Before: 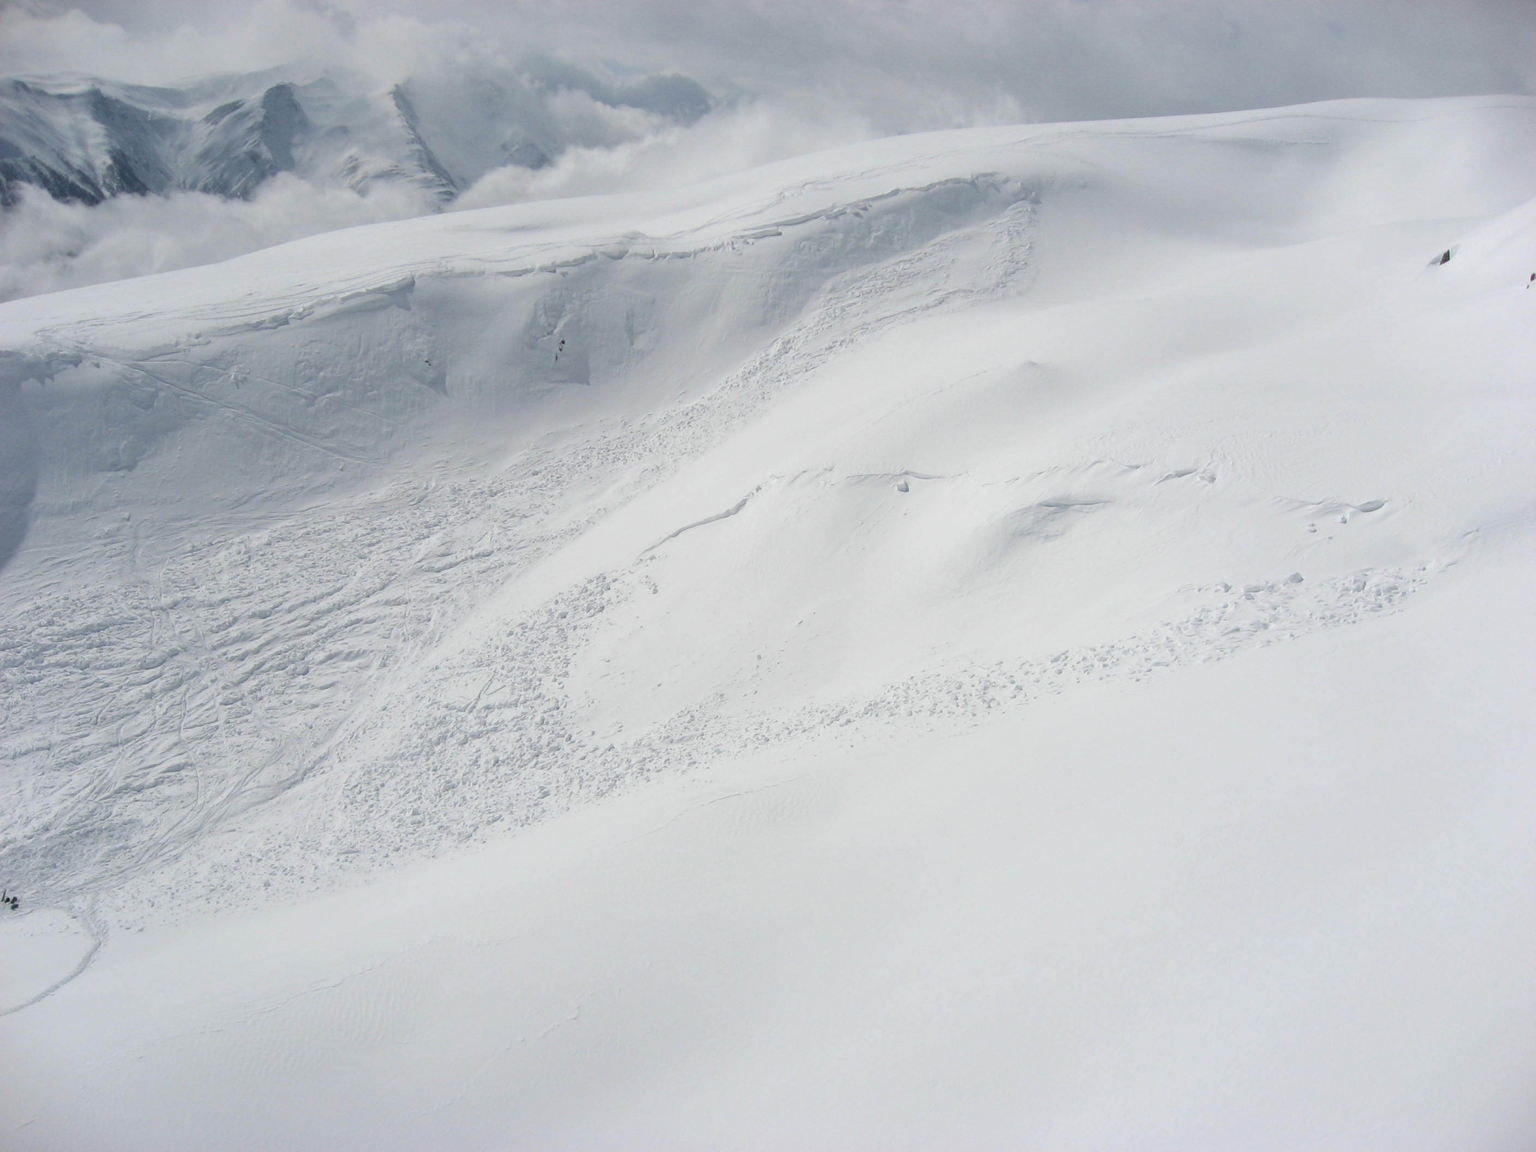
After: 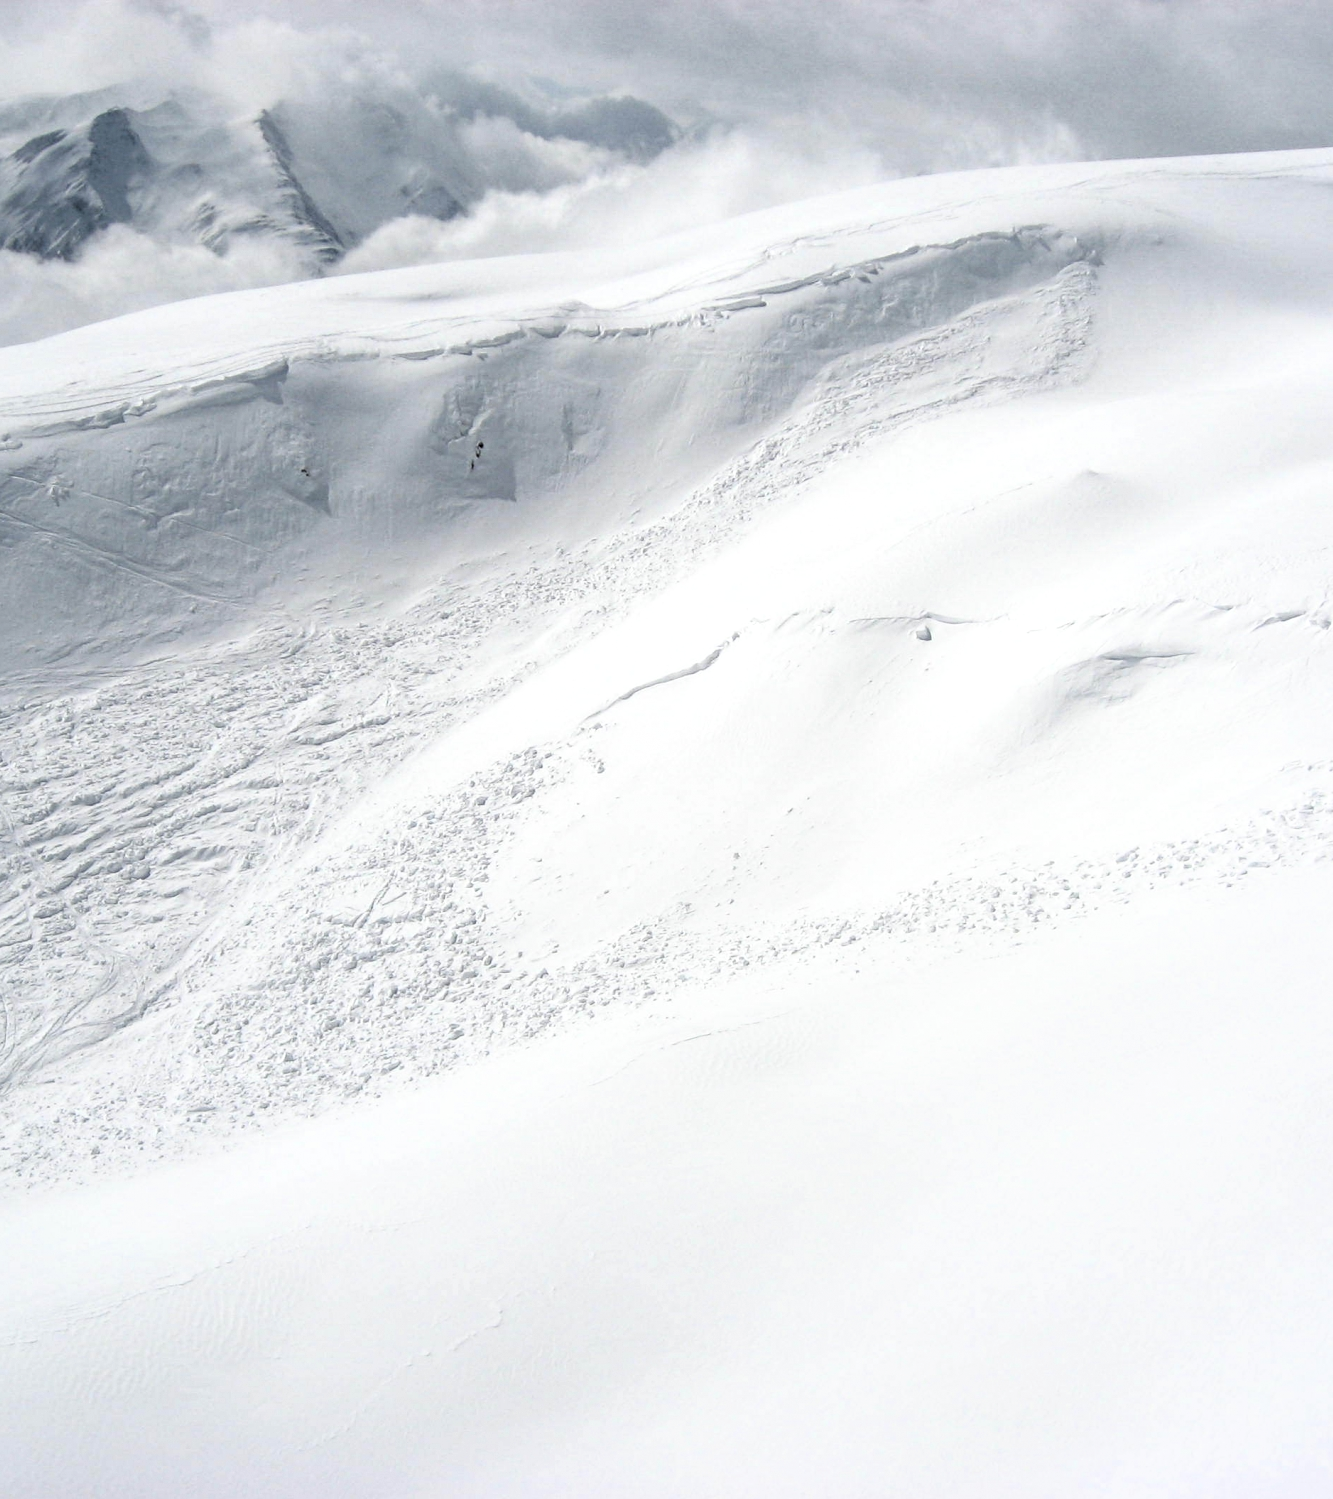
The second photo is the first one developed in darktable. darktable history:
filmic rgb: black relative exposure -3.63 EV, white relative exposure 2.16 EV, hardness 3.62
local contrast: on, module defaults
crop and rotate: left 12.648%, right 20.685%
